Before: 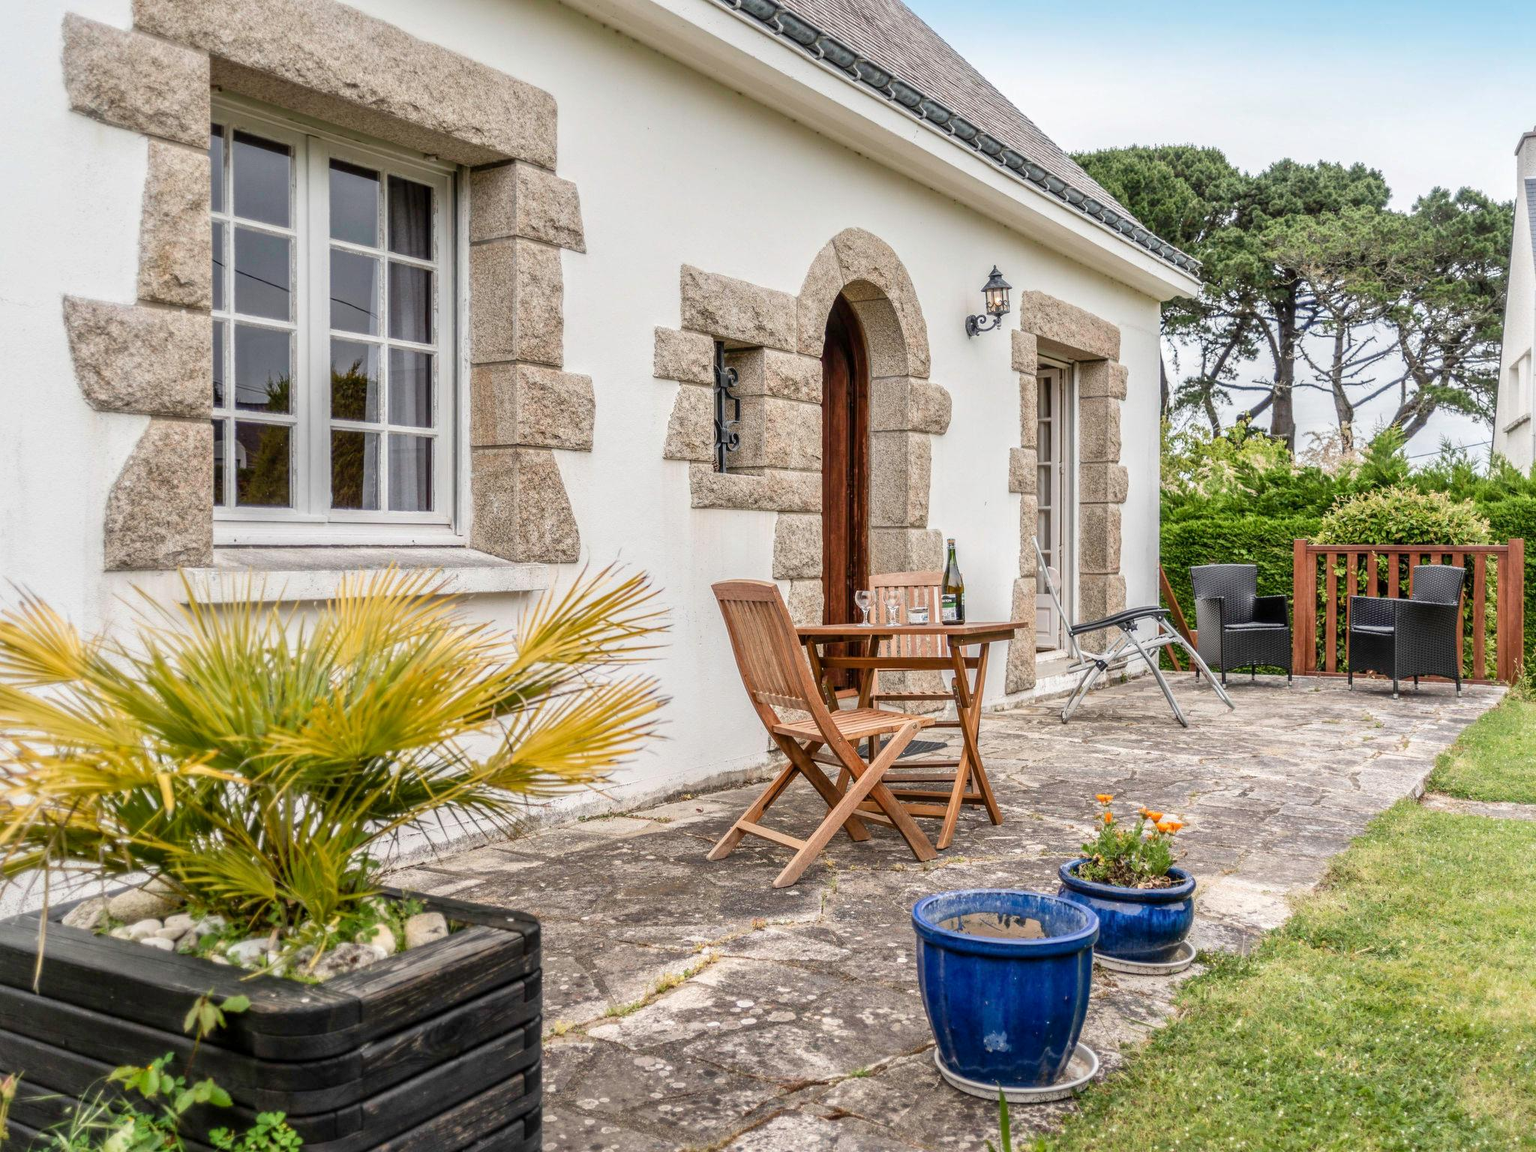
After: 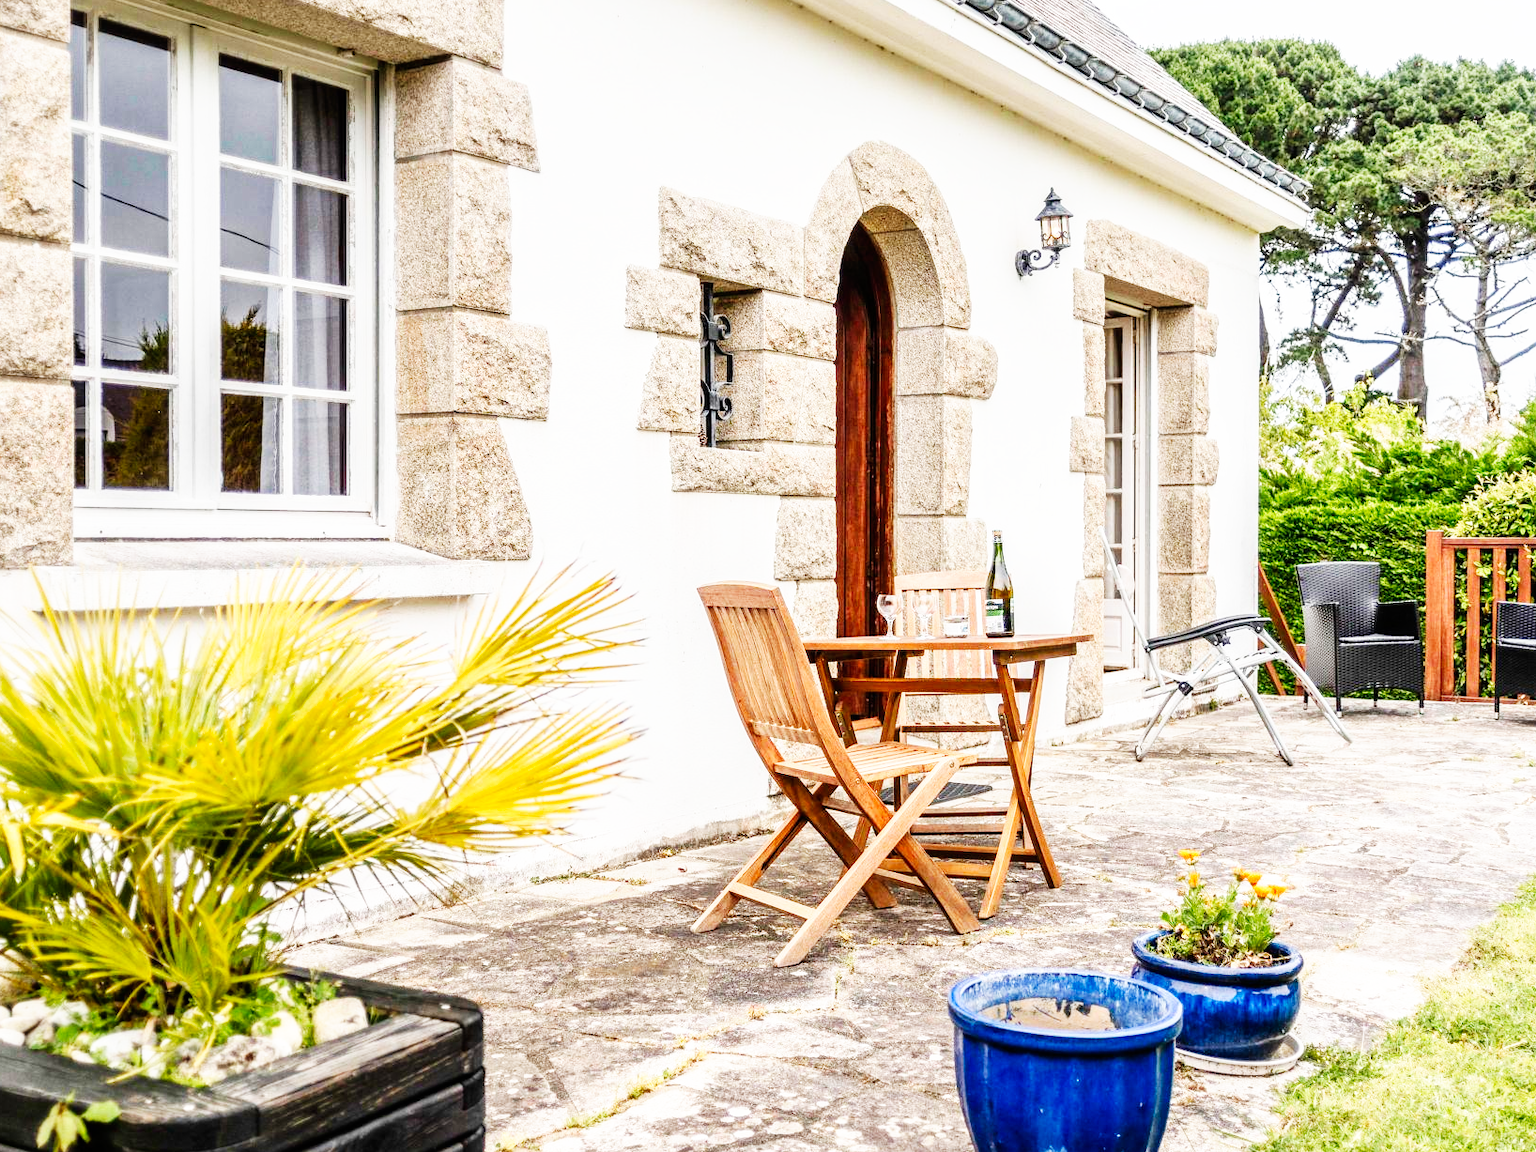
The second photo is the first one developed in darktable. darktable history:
crop and rotate: left 10.071%, top 10.071%, right 10.02%, bottom 10.02%
base curve: curves: ch0 [(0, 0) (0.007, 0.004) (0.027, 0.03) (0.046, 0.07) (0.207, 0.54) (0.442, 0.872) (0.673, 0.972) (1, 1)], preserve colors none
